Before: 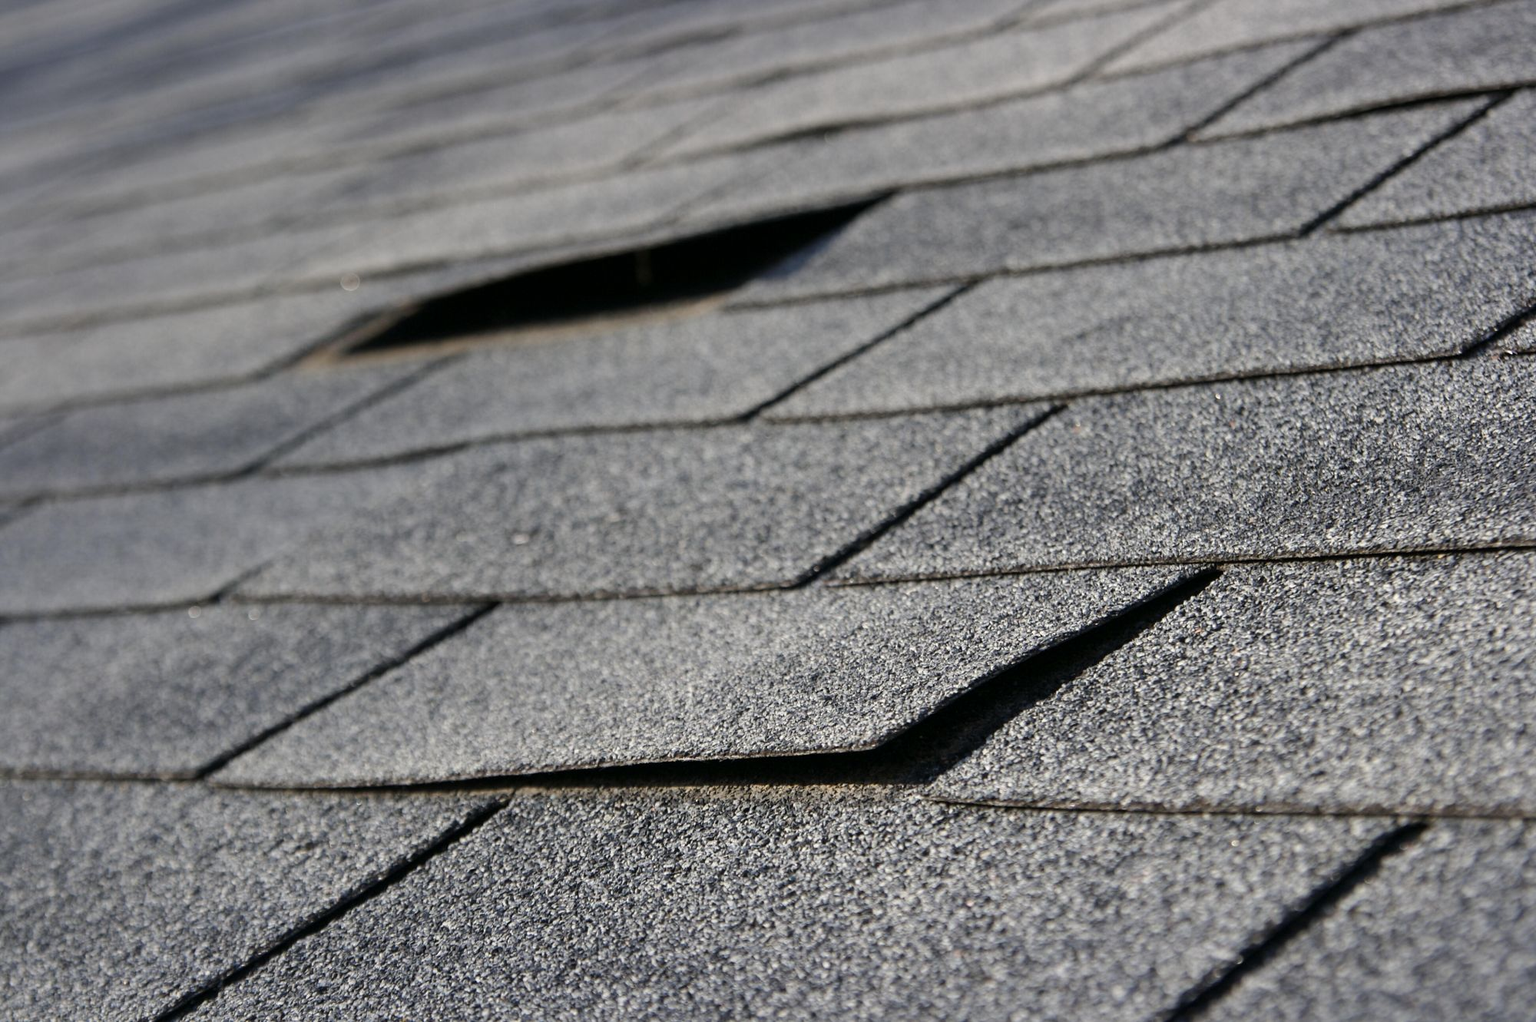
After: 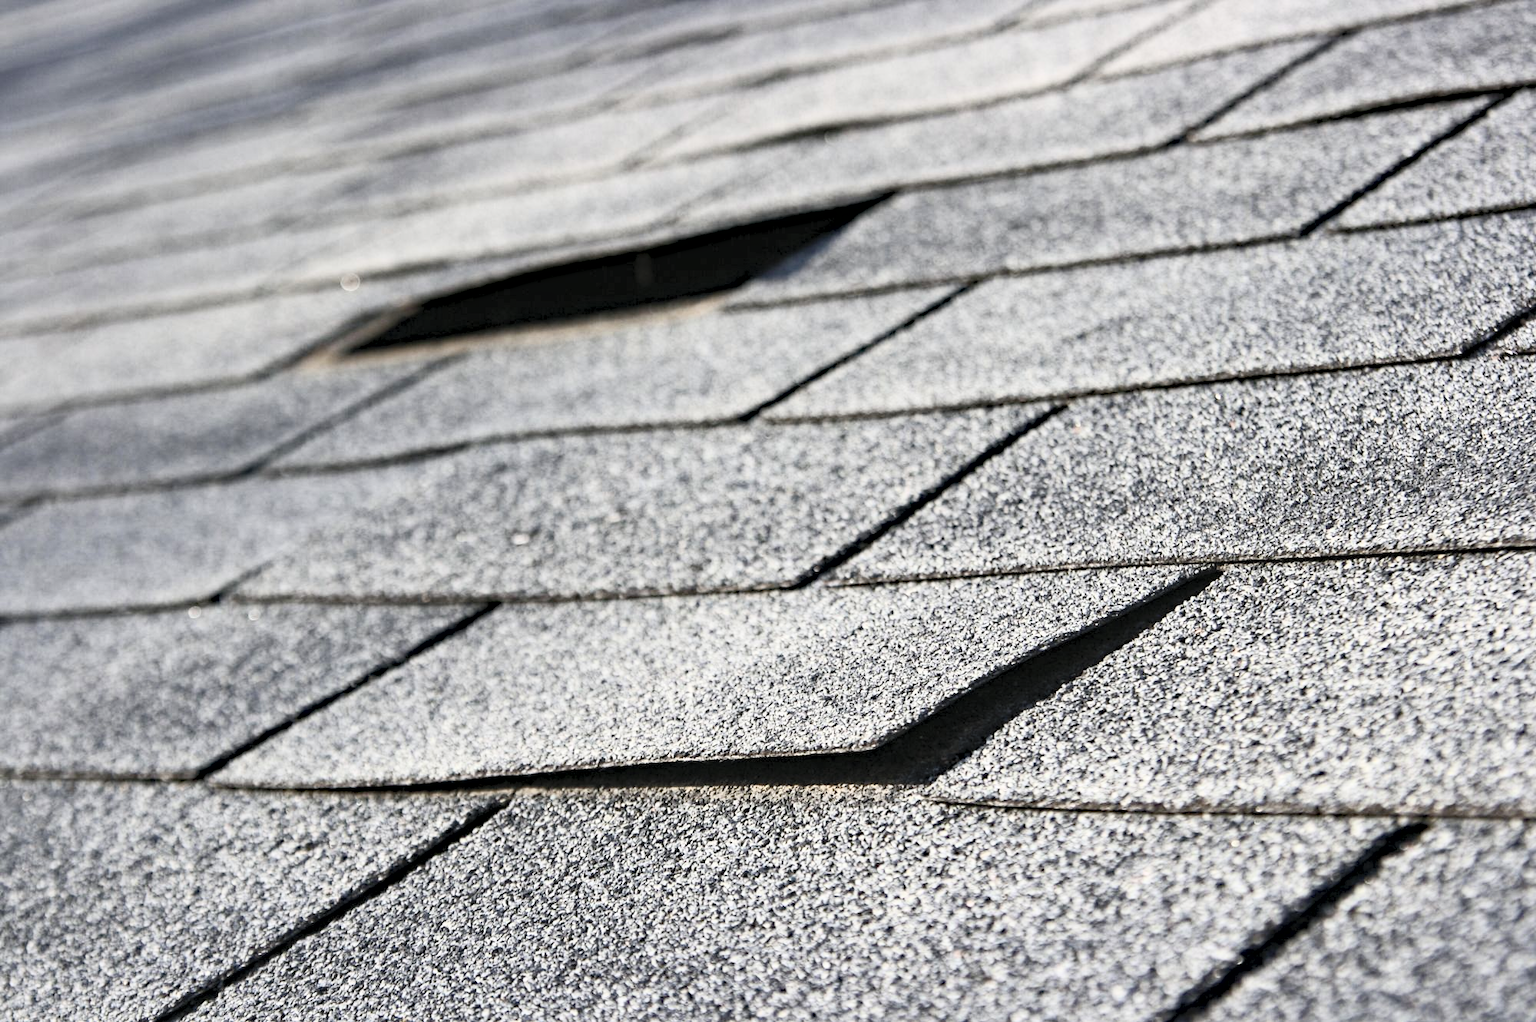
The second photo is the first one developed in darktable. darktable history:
haze removal: strength 0.29, distance 0.25, compatibility mode true, adaptive false
contrast brightness saturation: contrast 0.43, brightness 0.56, saturation -0.19
